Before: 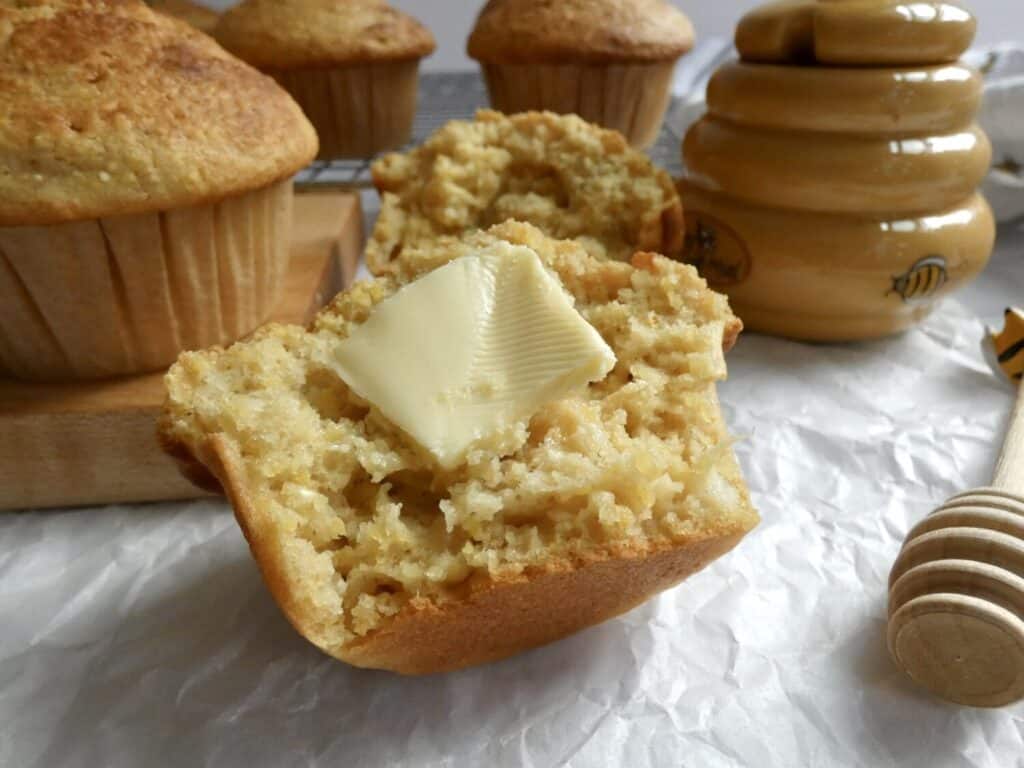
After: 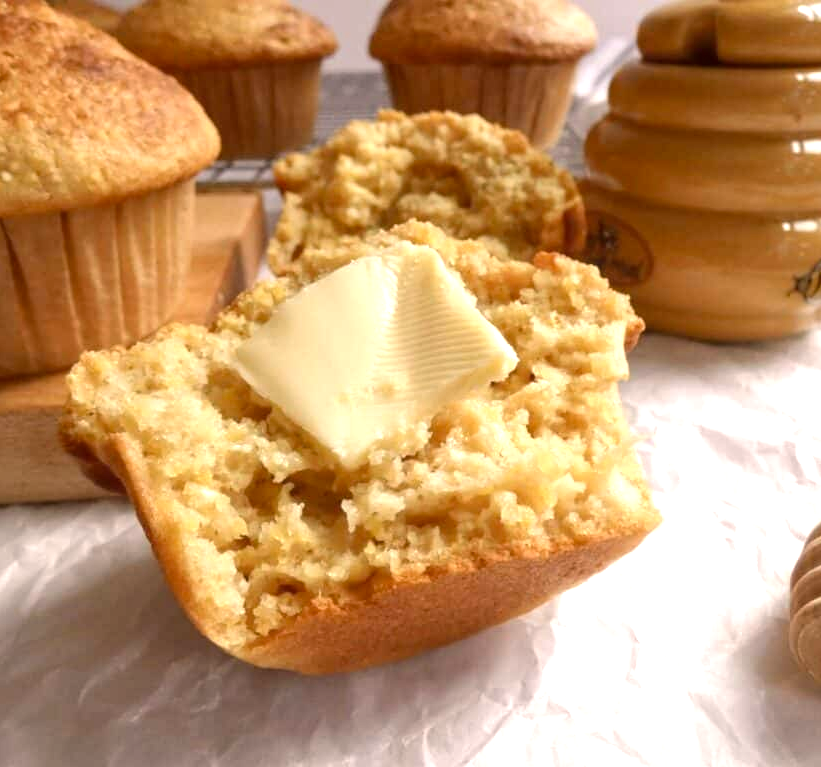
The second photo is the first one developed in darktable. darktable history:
color correction: highlights a* 10.21, highlights b* 9.79, shadows a* 8.61, shadows b* 7.88, saturation 0.8
crop and rotate: left 9.597%, right 10.195%
local contrast: detail 110%
exposure: black level correction 0, exposure 0.7 EV, compensate exposure bias true, compensate highlight preservation false
